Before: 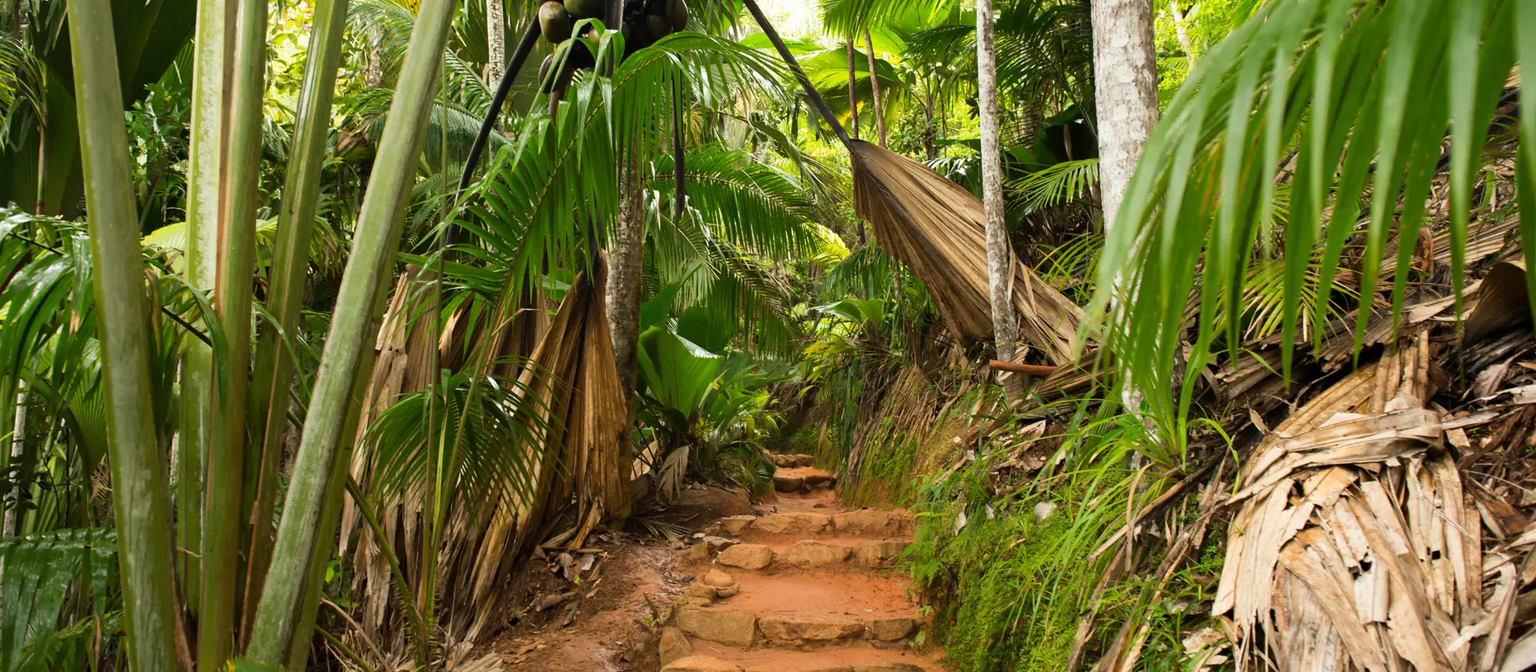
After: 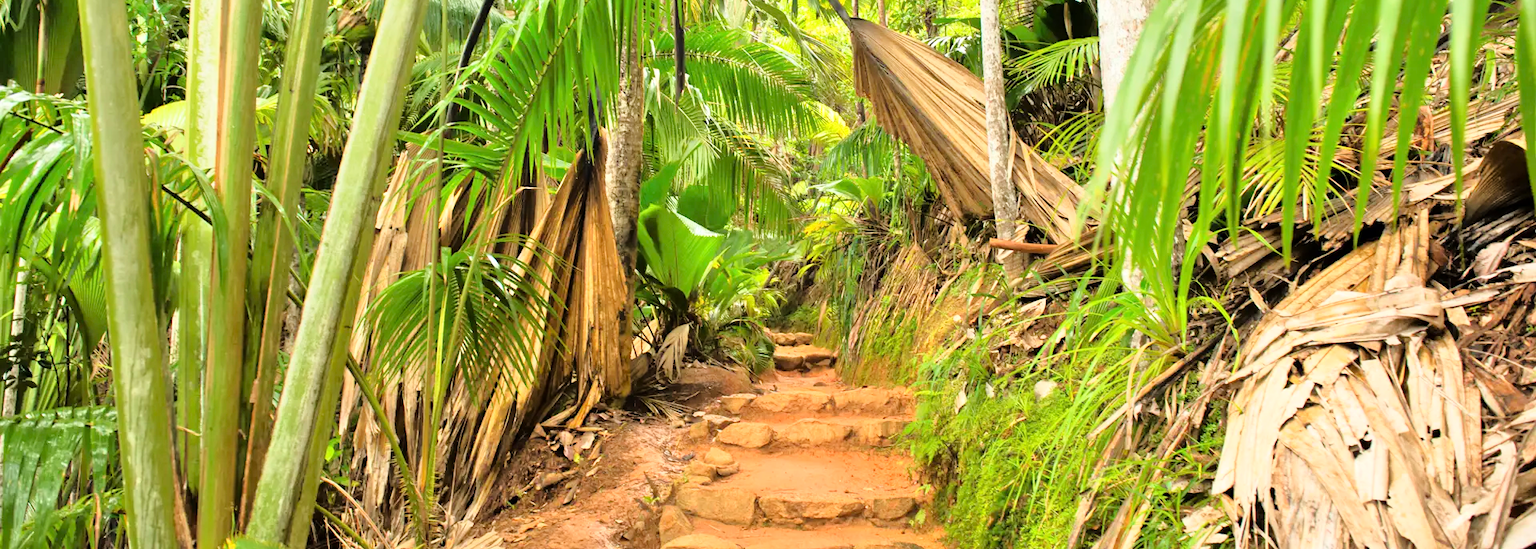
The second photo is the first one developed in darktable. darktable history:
crop and rotate: top 18.201%
base curve: curves: ch0 [(0, 0) (0.028, 0.03) (0.121, 0.232) (0.46, 0.748) (0.859, 0.968) (1, 1)]
tone equalizer: -7 EV 0.159 EV, -6 EV 0.566 EV, -5 EV 1.17 EV, -4 EV 1.32 EV, -3 EV 1.12 EV, -2 EV 0.6 EV, -1 EV 0.147 EV
